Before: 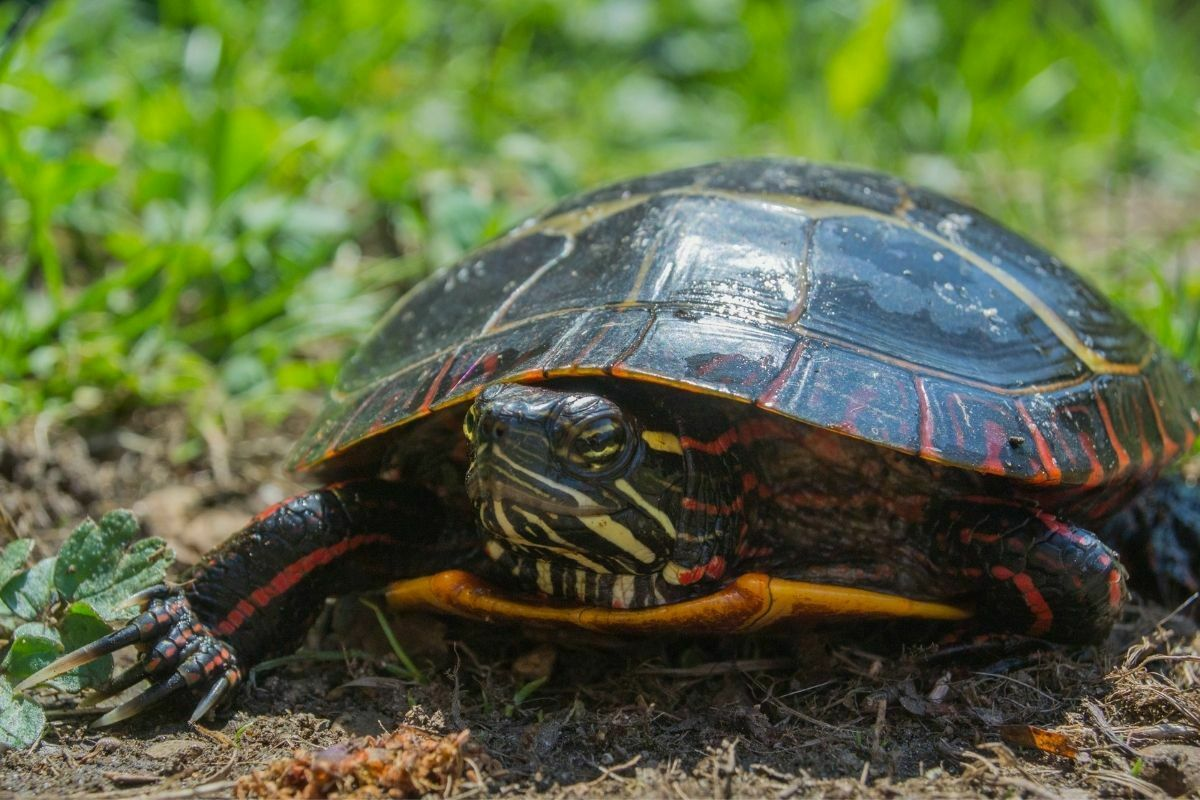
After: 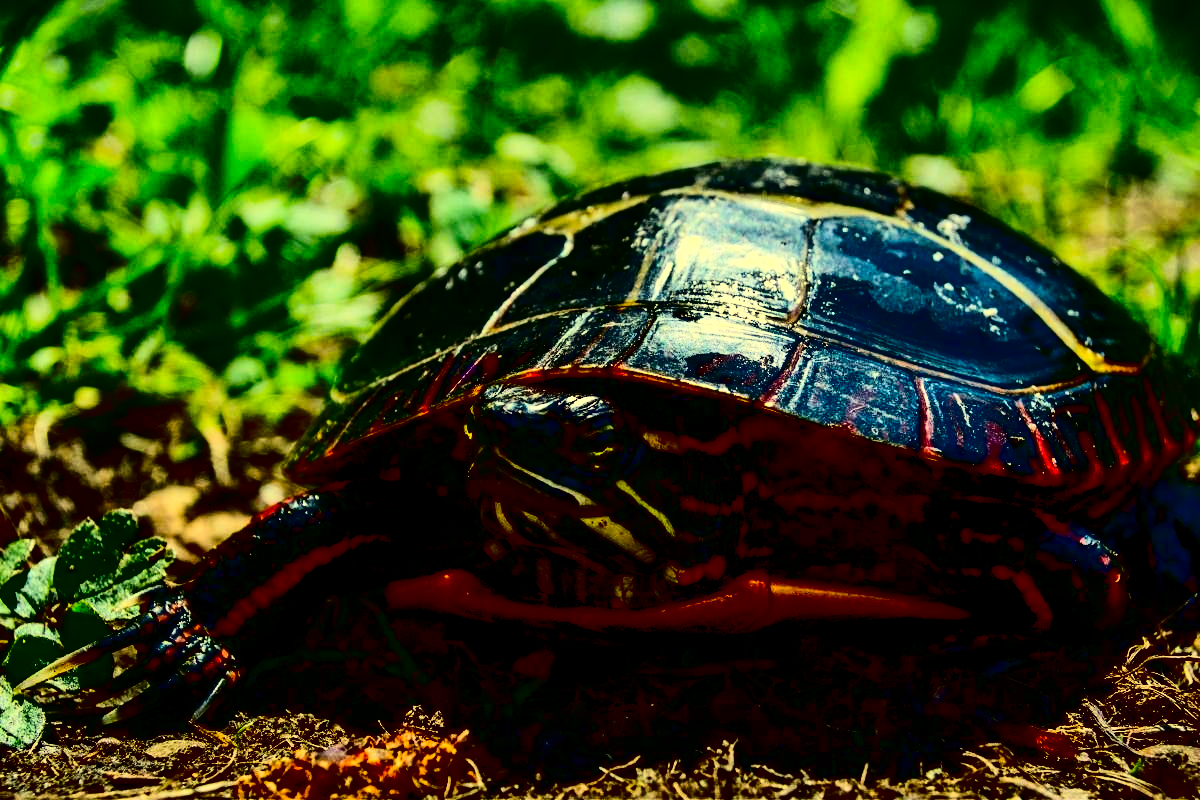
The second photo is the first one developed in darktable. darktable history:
contrast brightness saturation: contrast 0.785, brightness -0.993, saturation 0.984
color balance rgb: highlights gain › chroma 7.872%, highlights gain › hue 85.96°, global offset › luminance -0.836%, perceptual saturation grading › global saturation 0.725%
shadows and highlights: radius 173.78, shadows 26.72, white point adjustment 3.12, highlights -68.73, soften with gaussian
